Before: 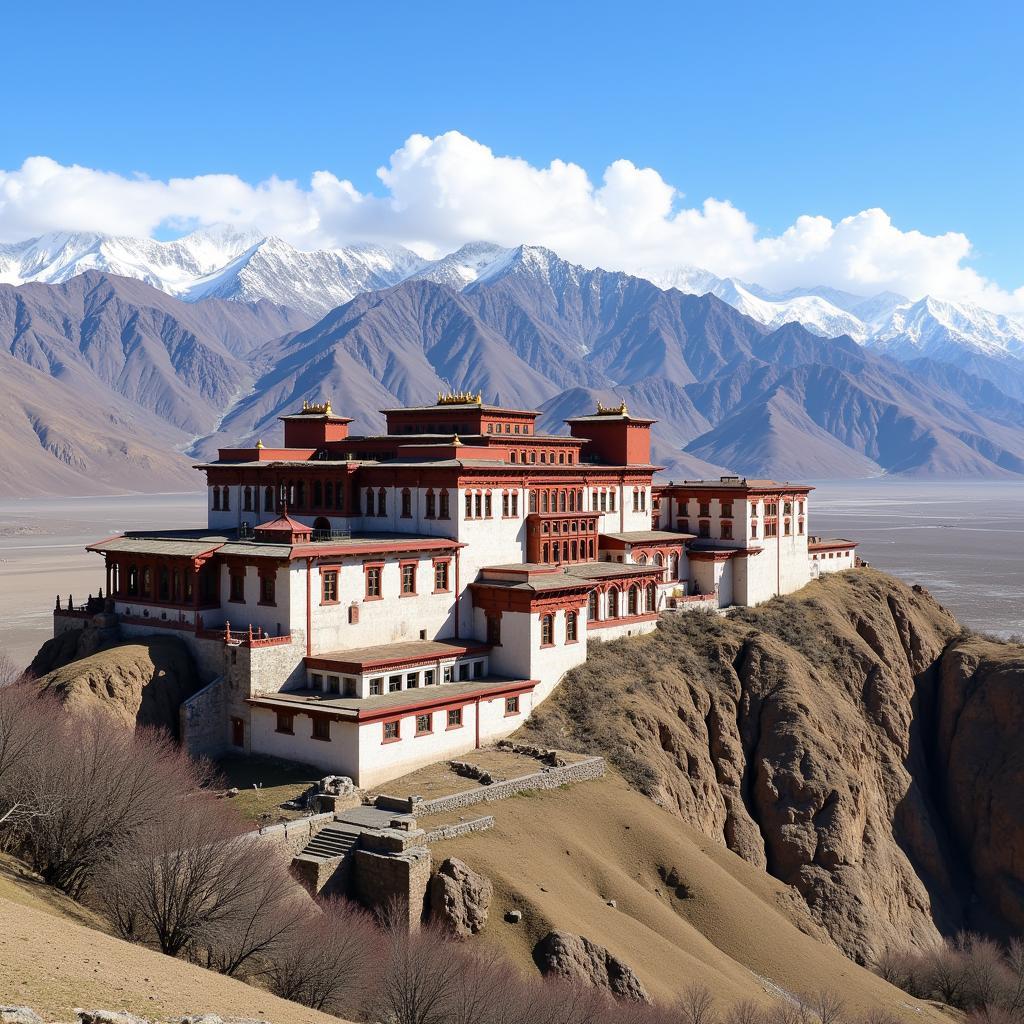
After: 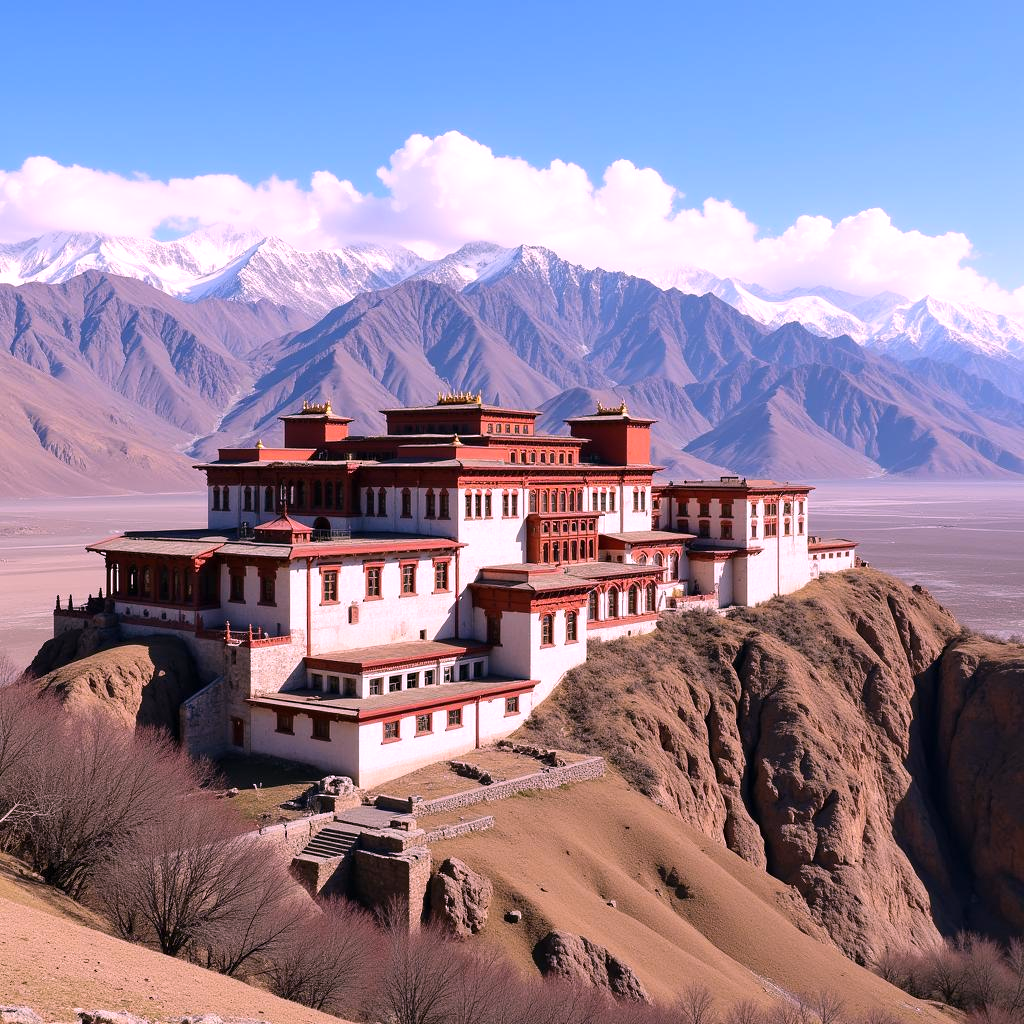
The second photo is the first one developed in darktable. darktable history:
white balance: red 1.188, blue 1.11
sharpen: radius 2.883, amount 0.868, threshold 47.523
